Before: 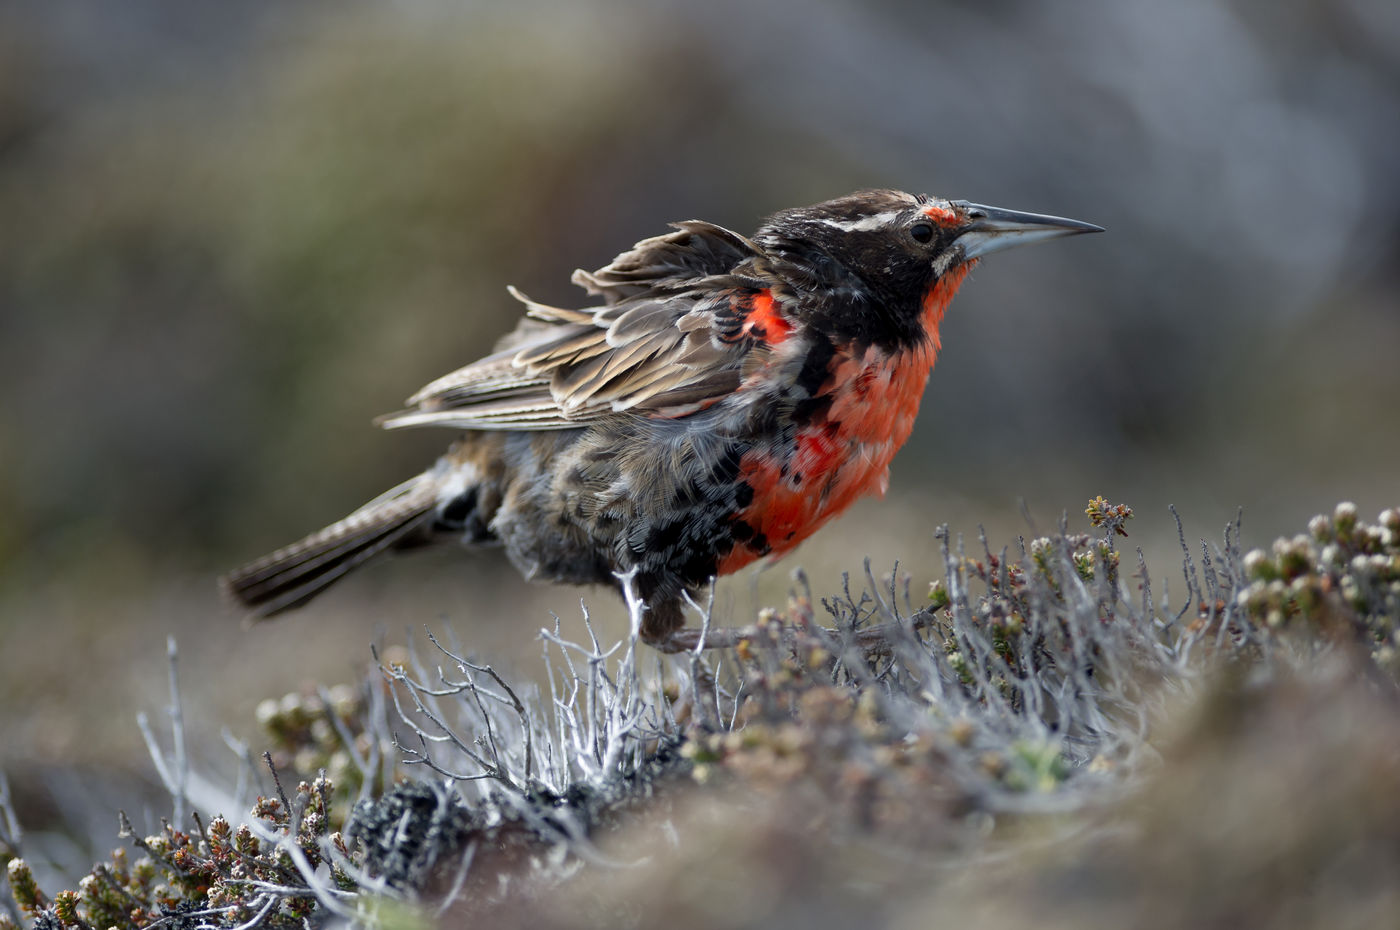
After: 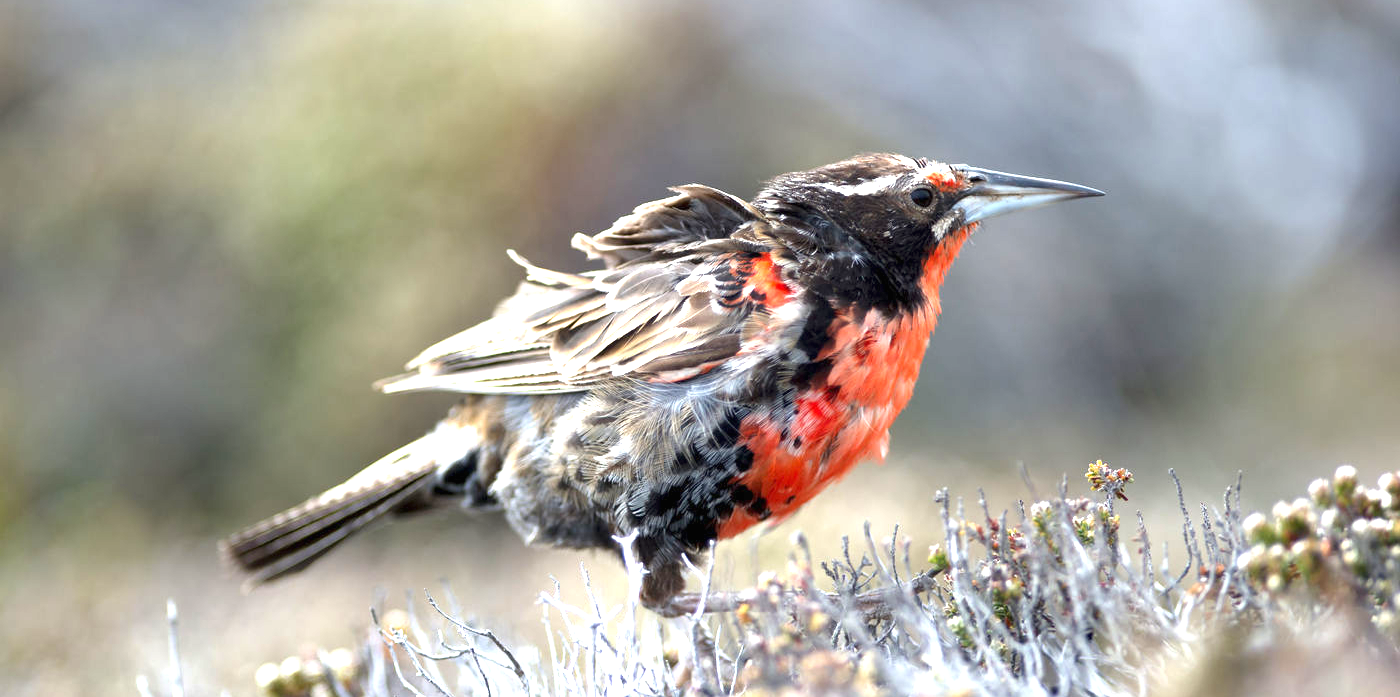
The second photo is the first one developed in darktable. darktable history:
exposure: black level correction 0, exposure 1.755 EV, compensate highlight preservation false
crop: top 3.928%, bottom 21.124%
